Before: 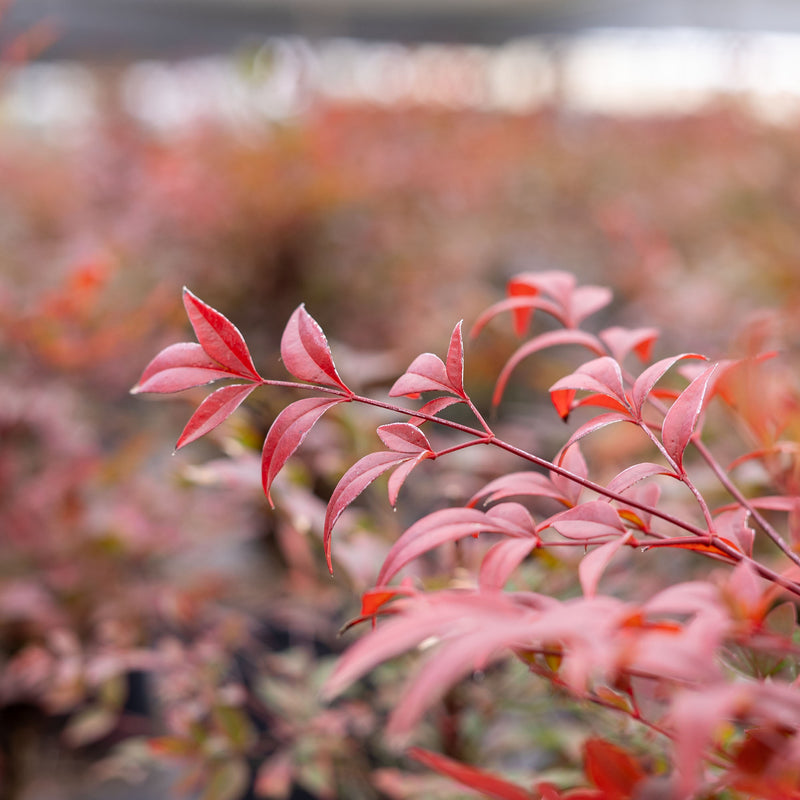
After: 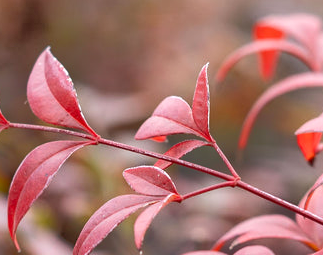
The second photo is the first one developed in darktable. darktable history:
crop: left 31.751%, top 32.172%, right 27.8%, bottom 35.83%
tone equalizer: -8 EV -0.528 EV, -7 EV -0.319 EV, -6 EV -0.083 EV, -5 EV 0.413 EV, -4 EV 0.985 EV, -3 EV 0.791 EV, -2 EV -0.01 EV, -1 EV 0.14 EV, +0 EV -0.012 EV, smoothing 1
